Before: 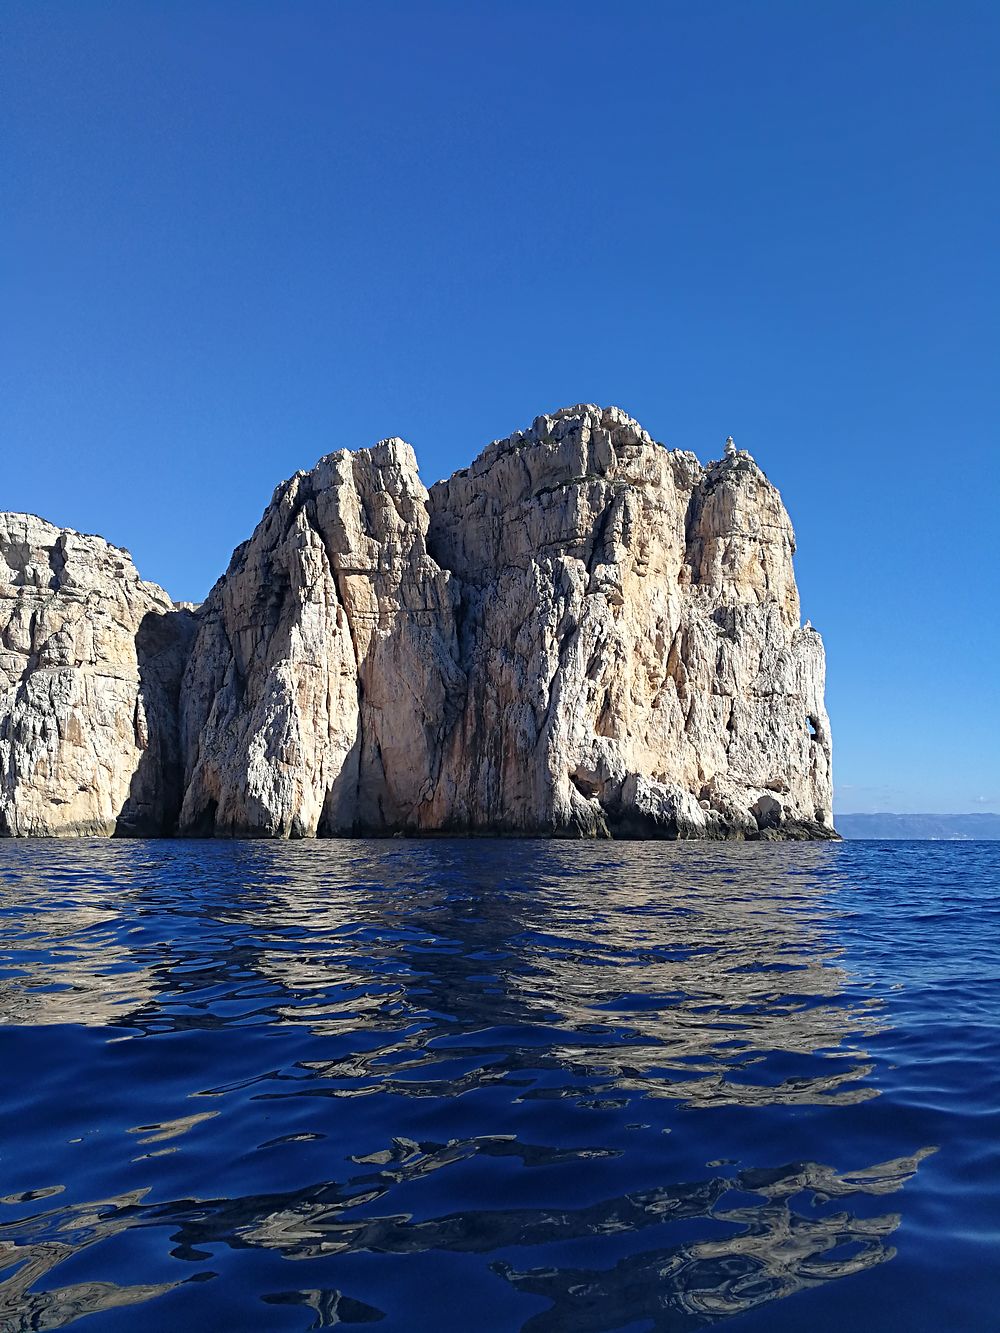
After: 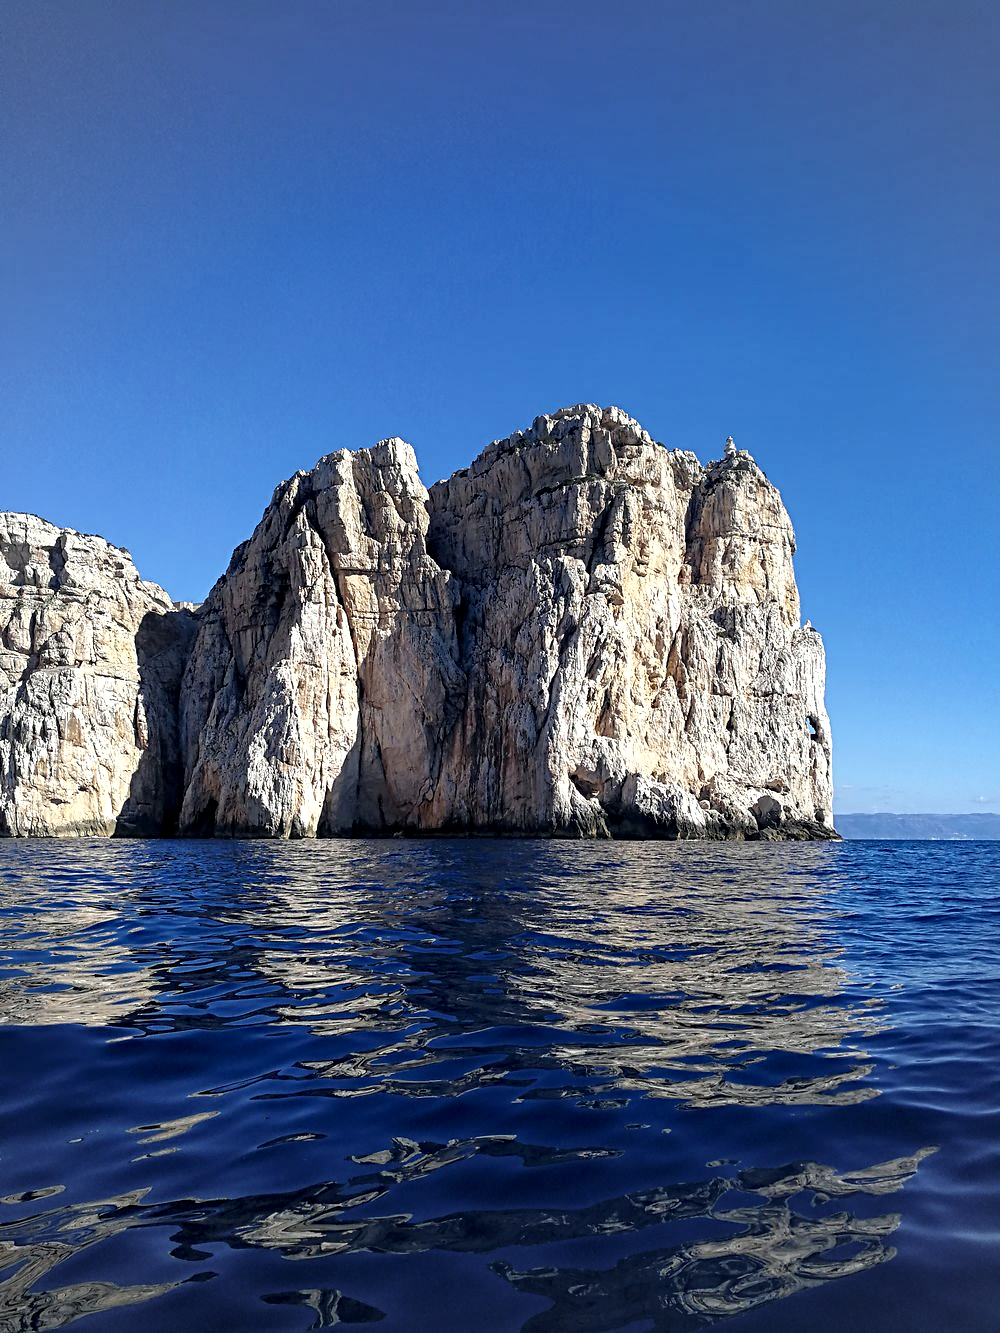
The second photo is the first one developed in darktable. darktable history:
local contrast: detail 135%, midtone range 0.746
vignetting: fall-off start 74.98%, brightness -0.194, saturation -0.299, width/height ratio 1.077
